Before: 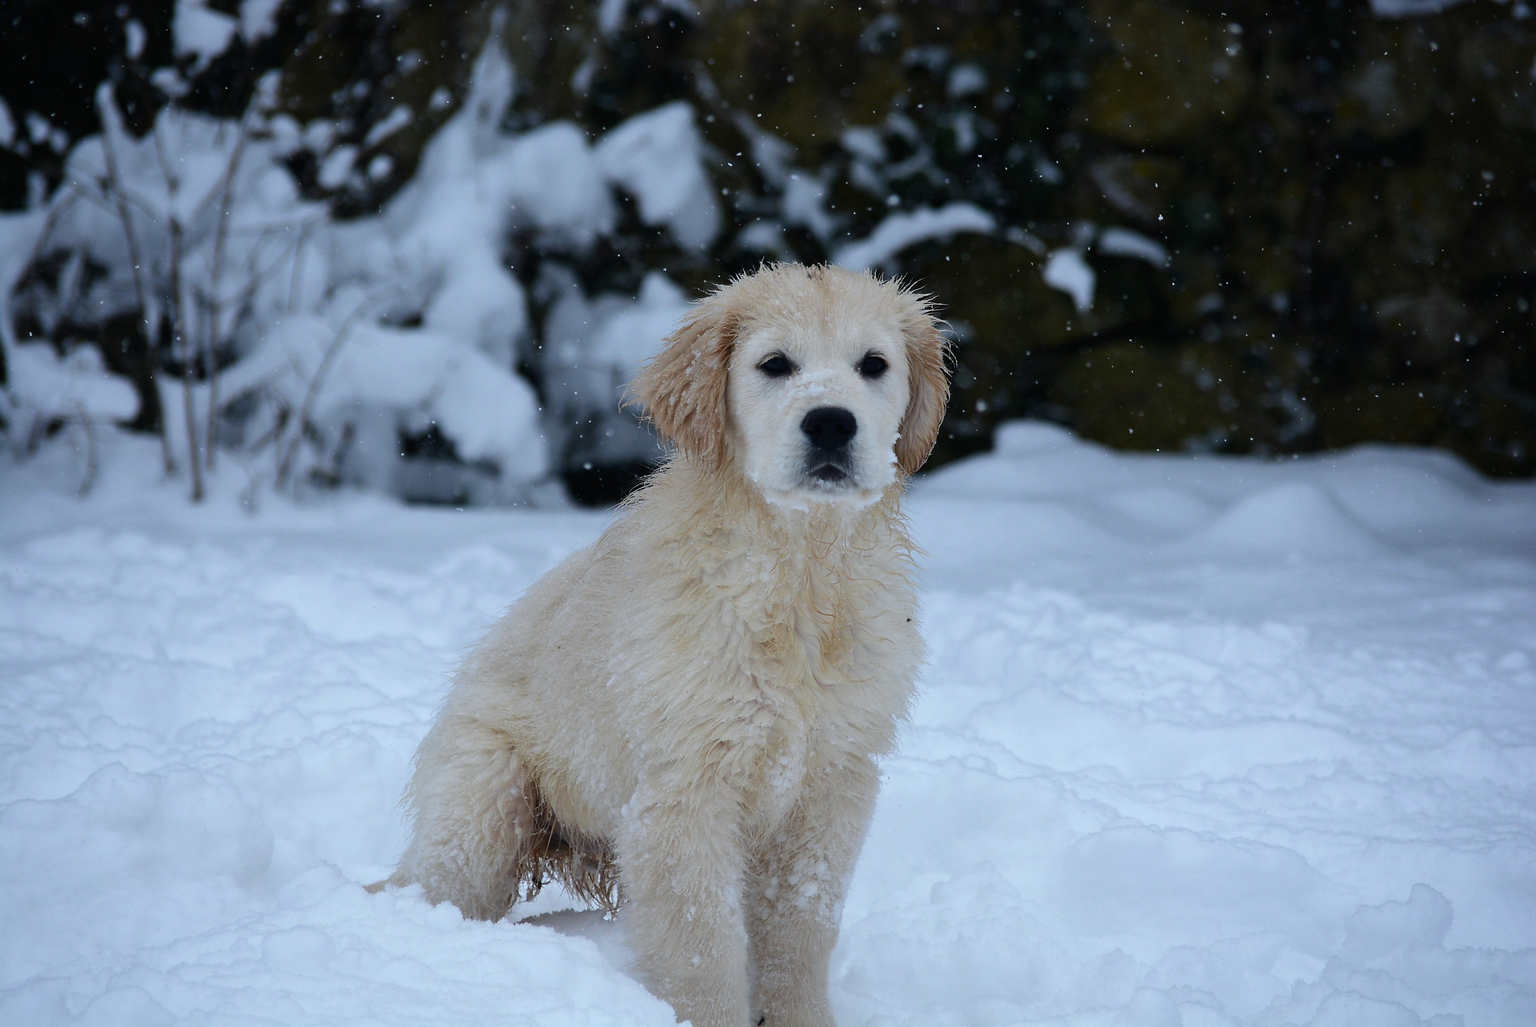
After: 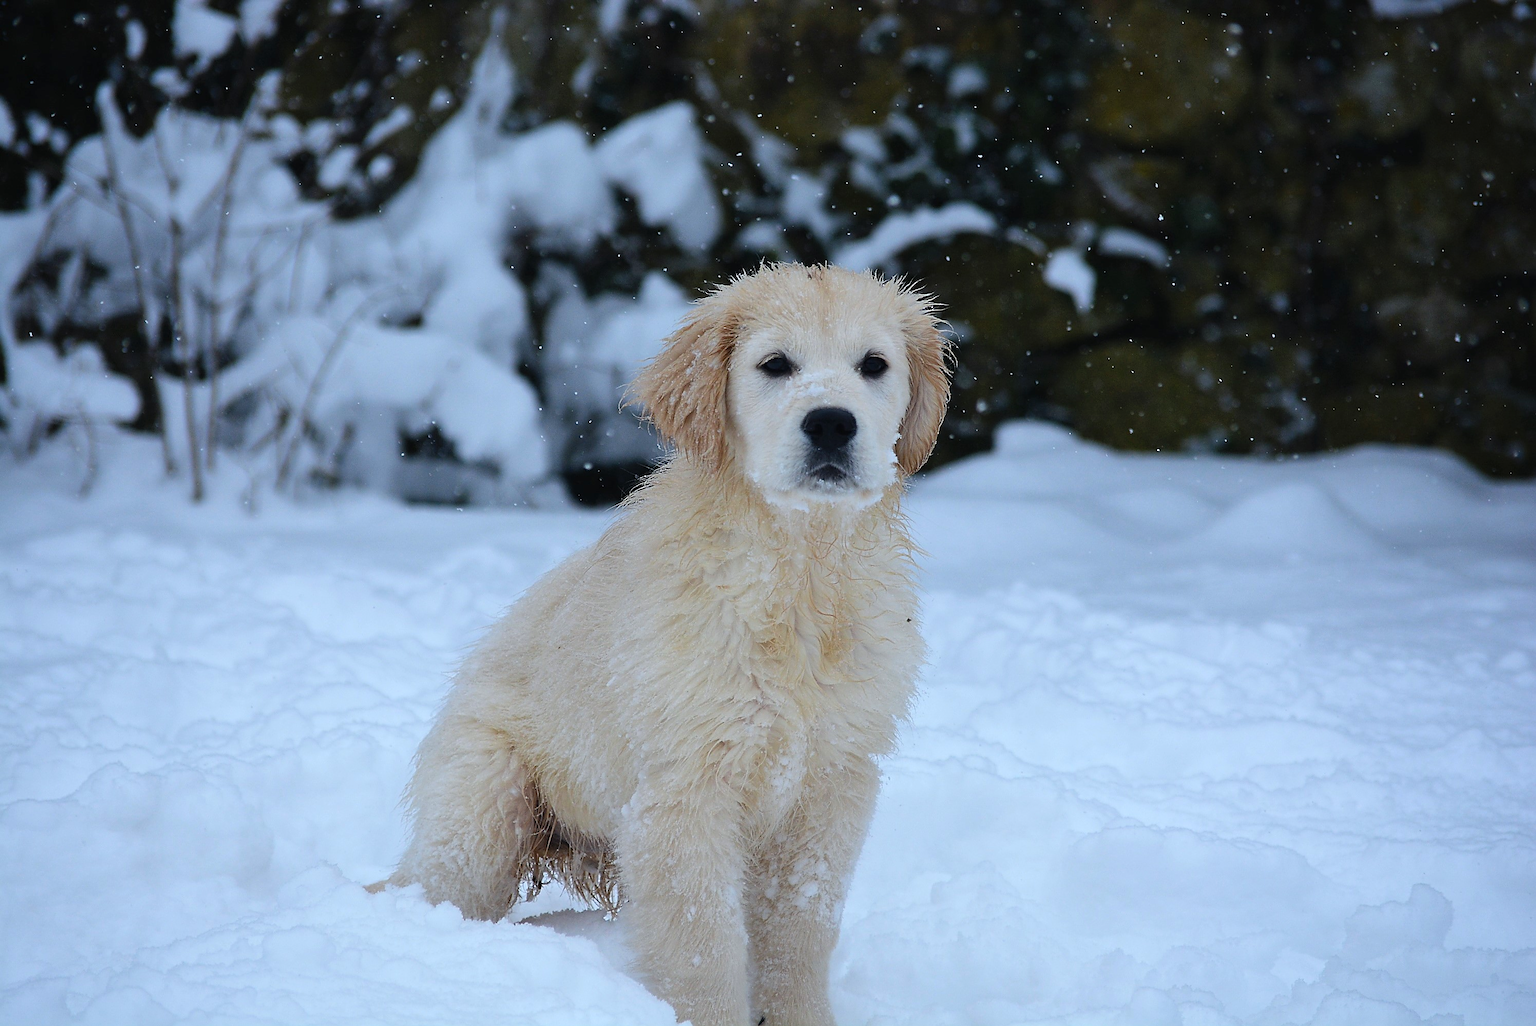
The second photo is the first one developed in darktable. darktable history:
contrast brightness saturation: brightness 0.088, saturation 0.191
sharpen: on, module defaults
